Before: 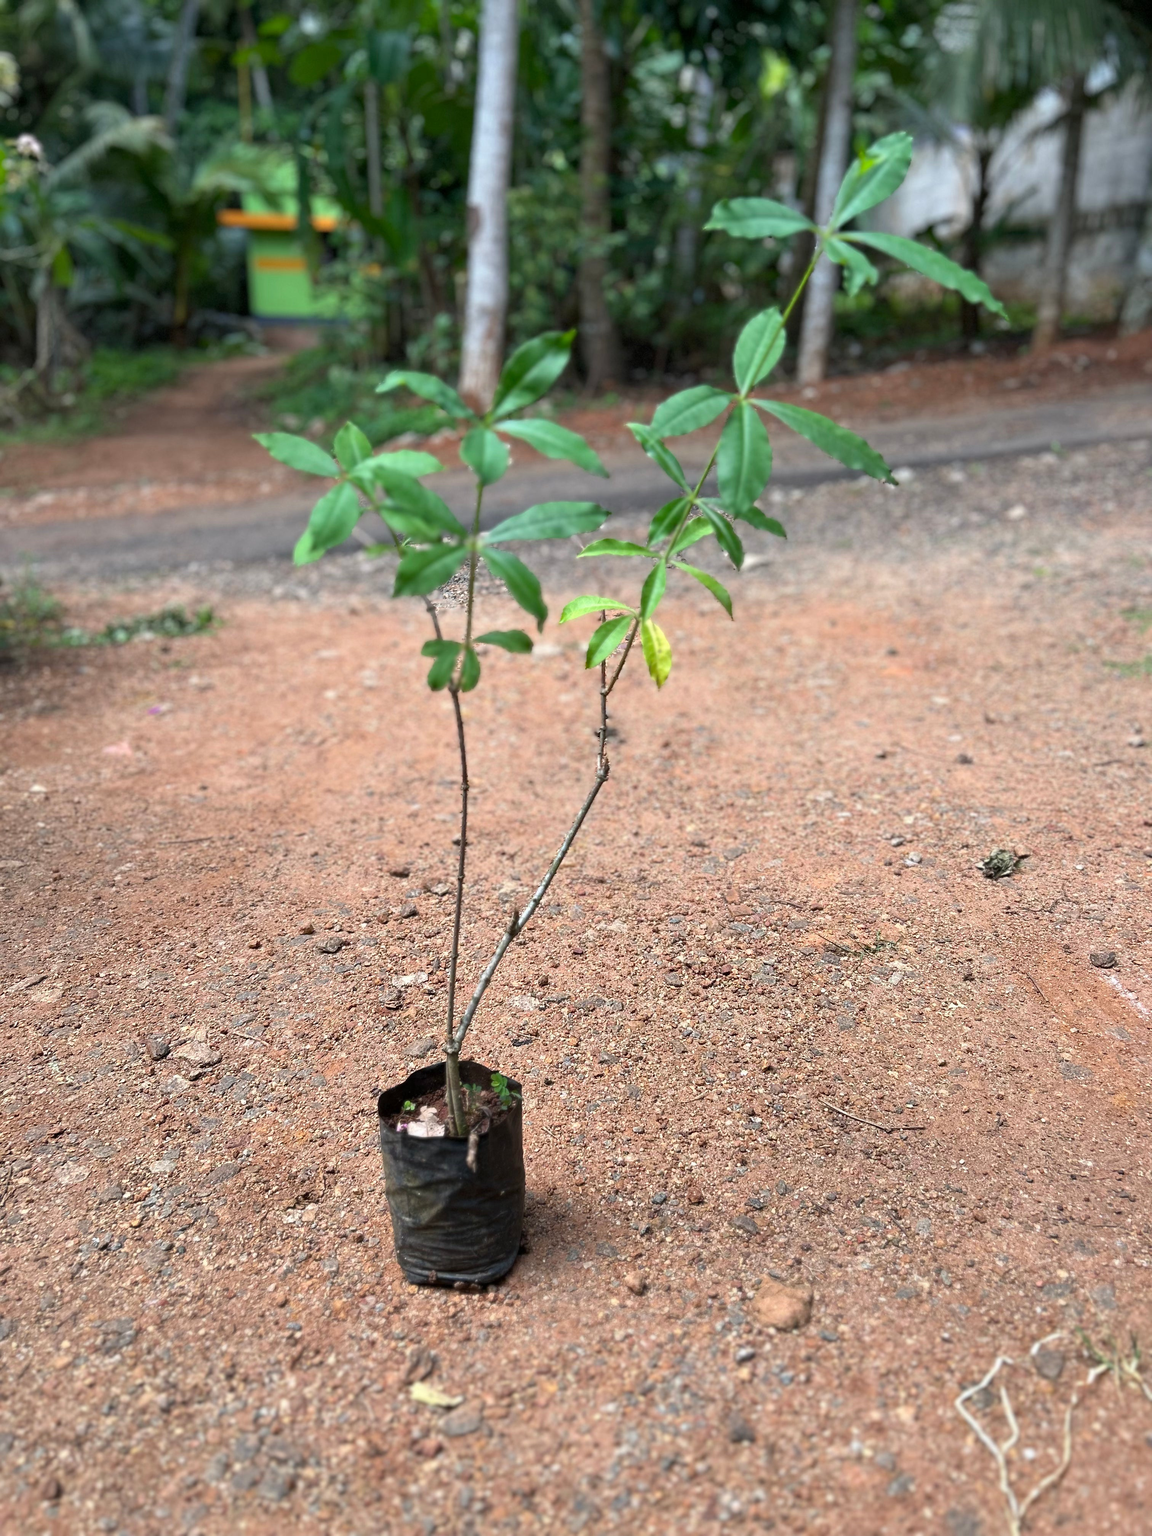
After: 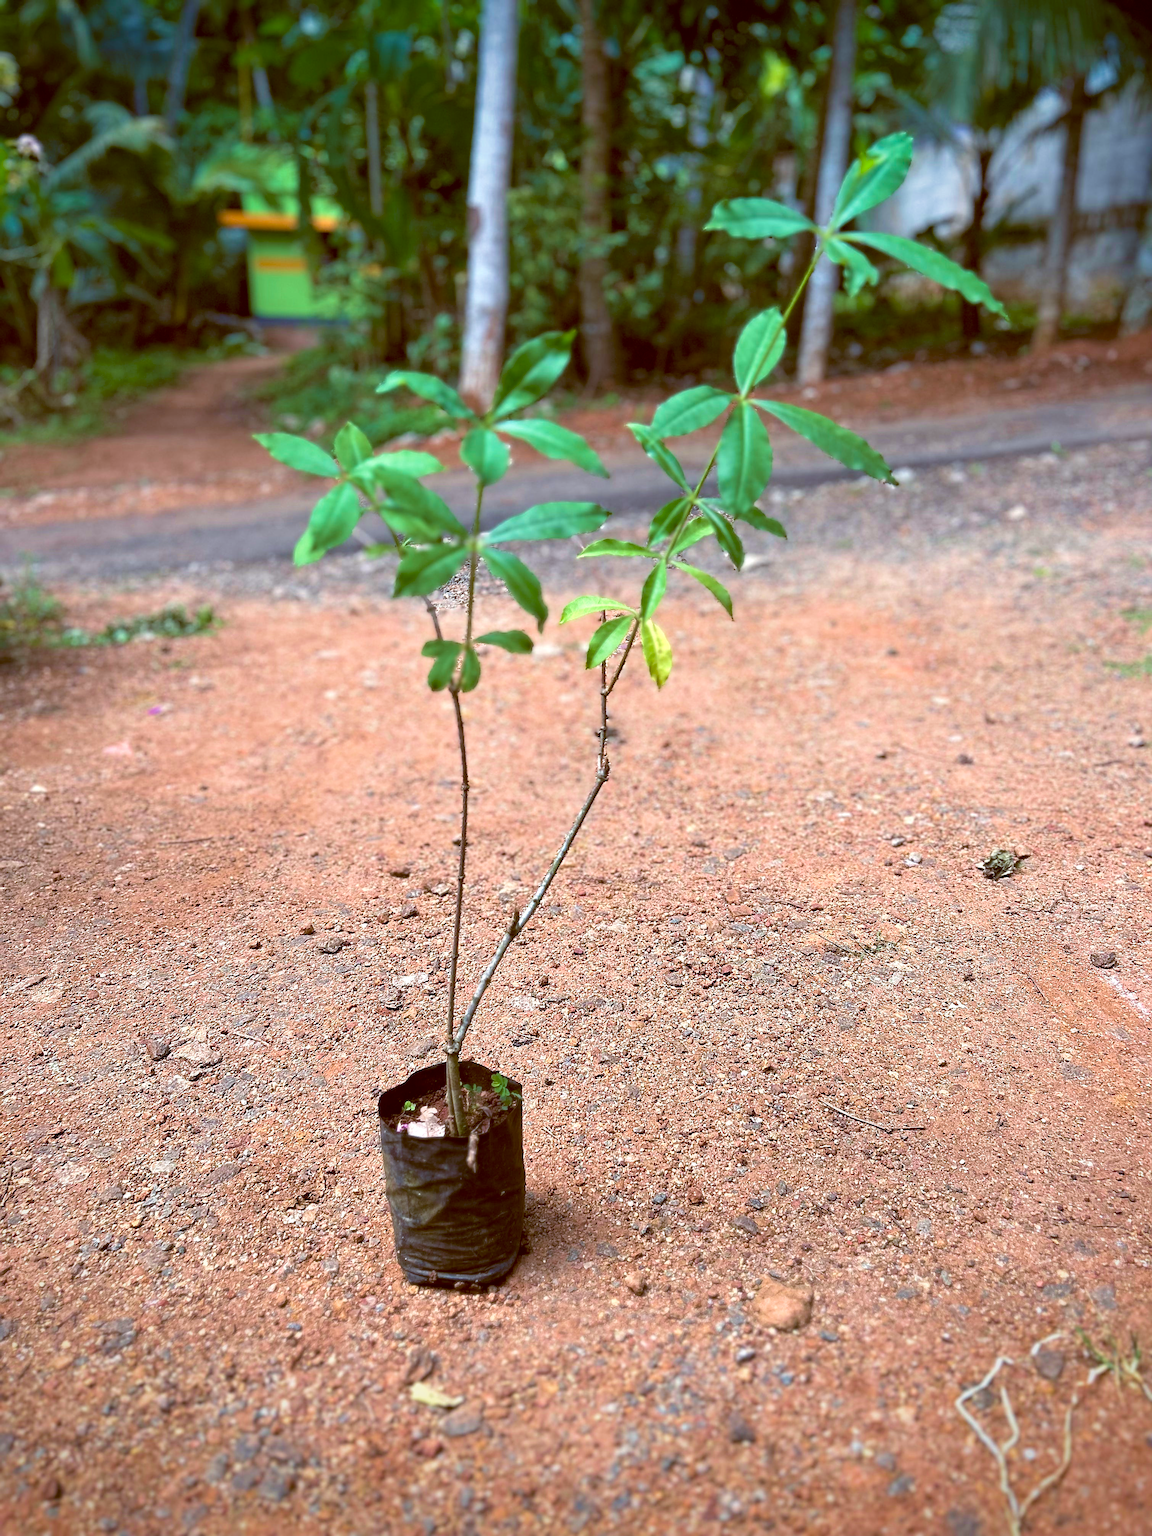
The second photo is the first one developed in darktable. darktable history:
velvia: strength 45%
exposure: exposure 0.191 EV, compensate highlight preservation false
sharpen: on, module defaults
vignetting: fall-off start 88.53%, fall-off radius 44.2%, saturation 0.376, width/height ratio 1.161
color balance: lift [1, 1.015, 1.004, 0.985], gamma [1, 0.958, 0.971, 1.042], gain [1, 0.956, 0.977, 1.044]
